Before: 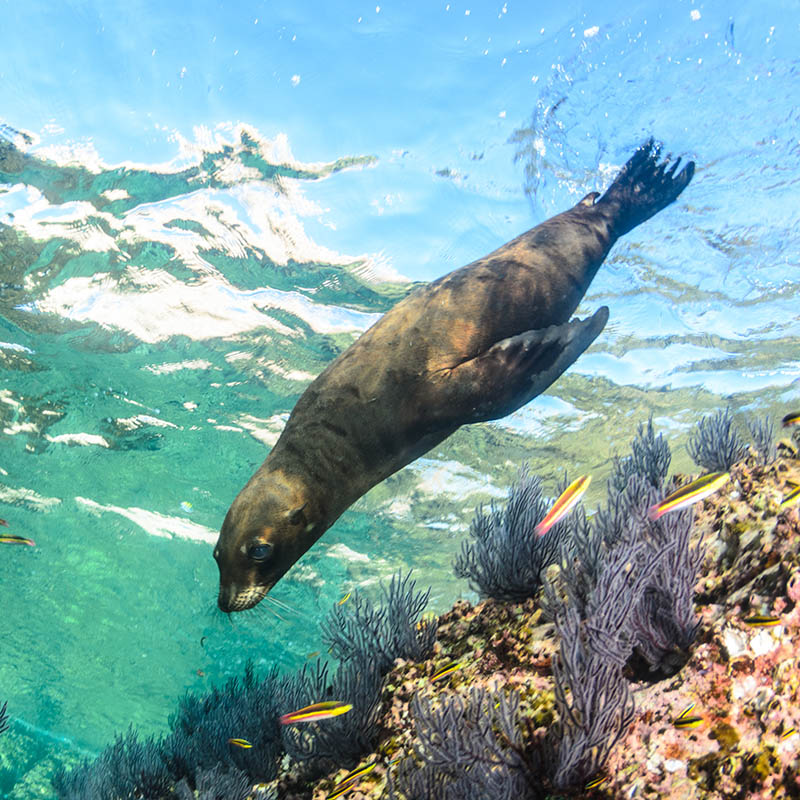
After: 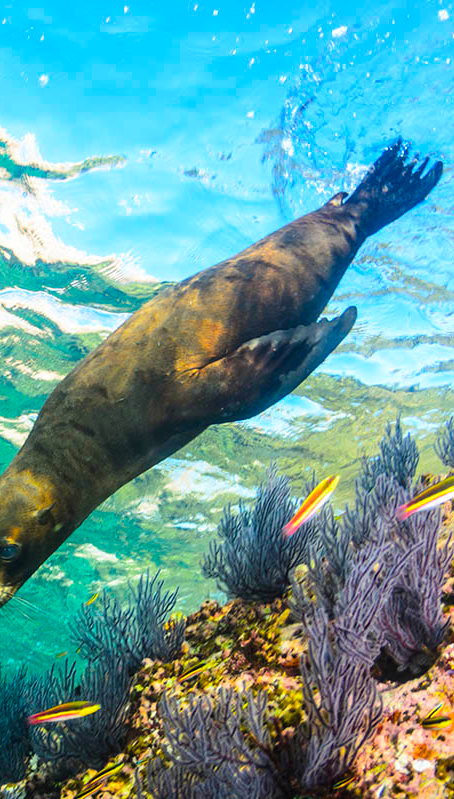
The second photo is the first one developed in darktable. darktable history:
crop: left 31.555%, top 0.007%, right 11.617%
color balance rgb: linear chroma grading › global chroma 15.259%, perceptual saturation grading › global saturation 30.441%, global vibrance 20%
